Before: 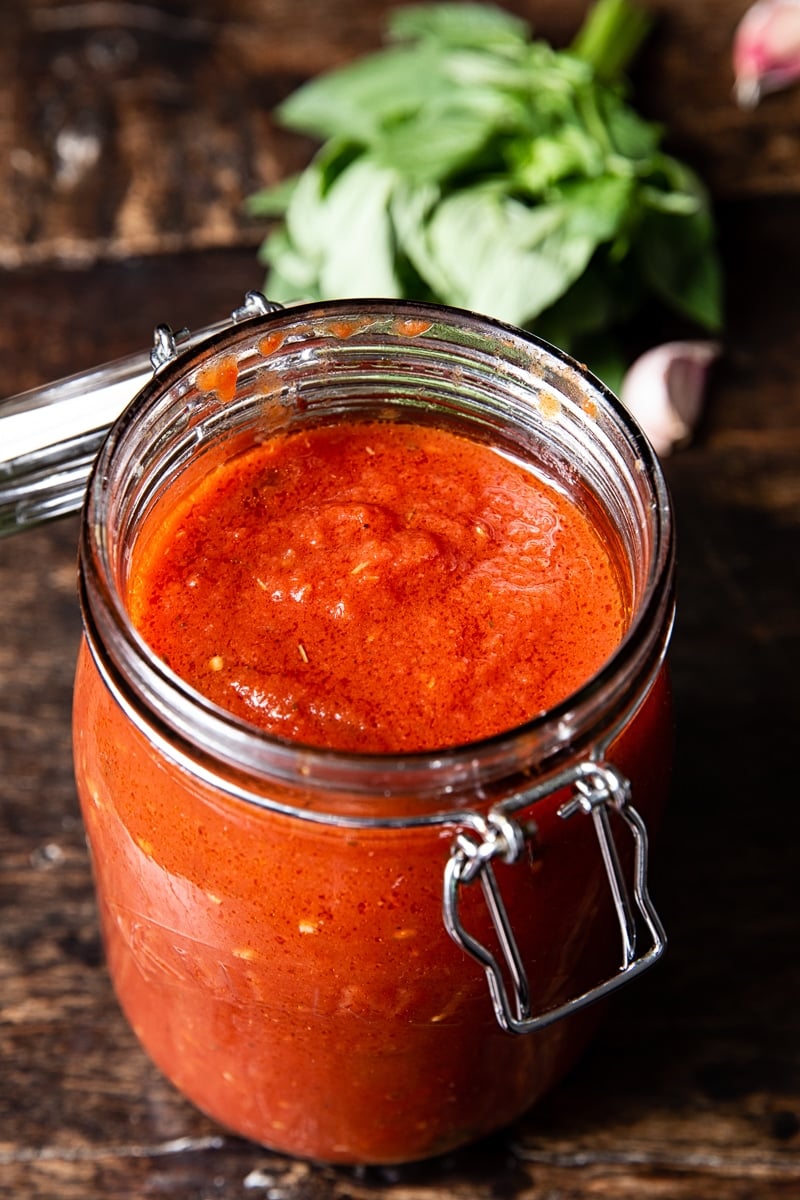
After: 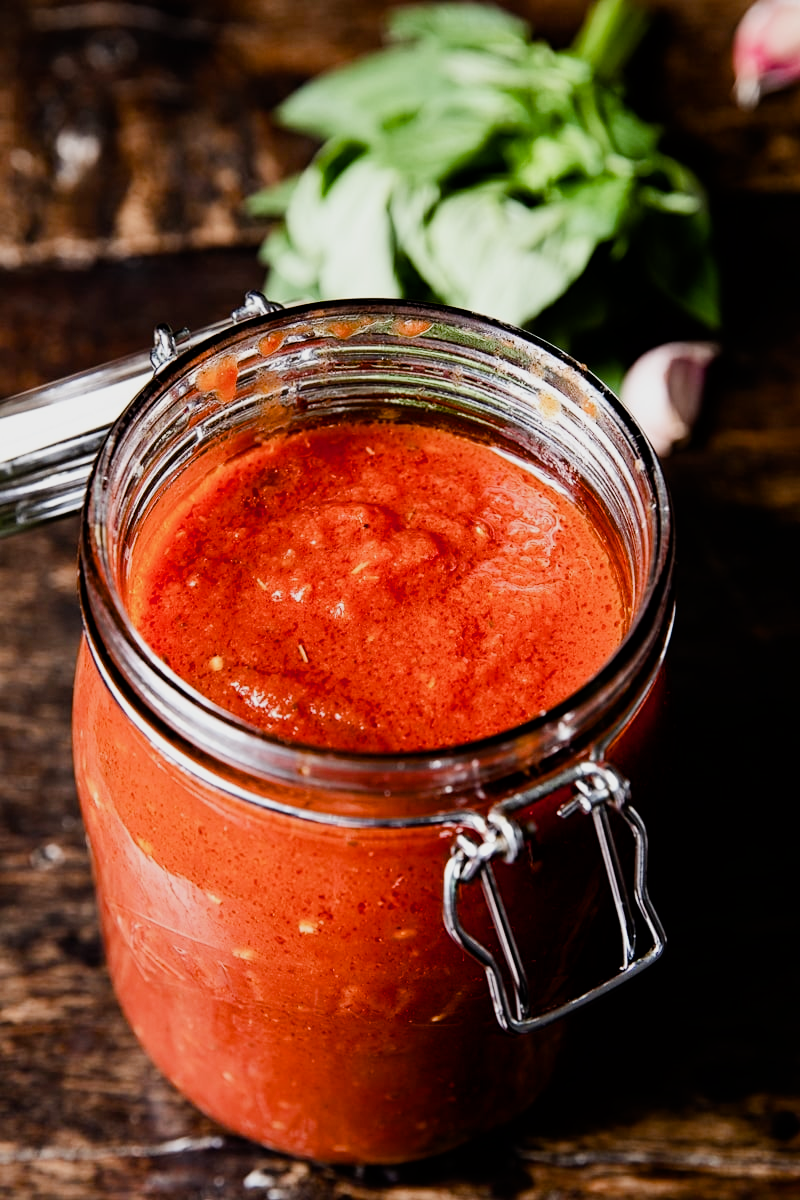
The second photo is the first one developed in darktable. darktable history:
filmic rgb: white relative exposure 3.9 EV, hardness 4.26
color balance rgb: perceptual saturation grading › global saturation 20%, perceptual saturation grading › highlights -25%, perceptual saturation grading › shadows 50%, global vibrance -25%
tone equalizer: -8 EV -0.417 EV, -7 EV -0.389 EV, -6 EV -0.333 EV, -5 EV -0.222 EV, -3 EV 0.222 EV, -2 EV 0.333 EV, -1 EV 0.389 EV, +0 EV 0.417 EV, edges refinement/feathering 500, mask exposure compensation -1.57 EV, preserve details no
